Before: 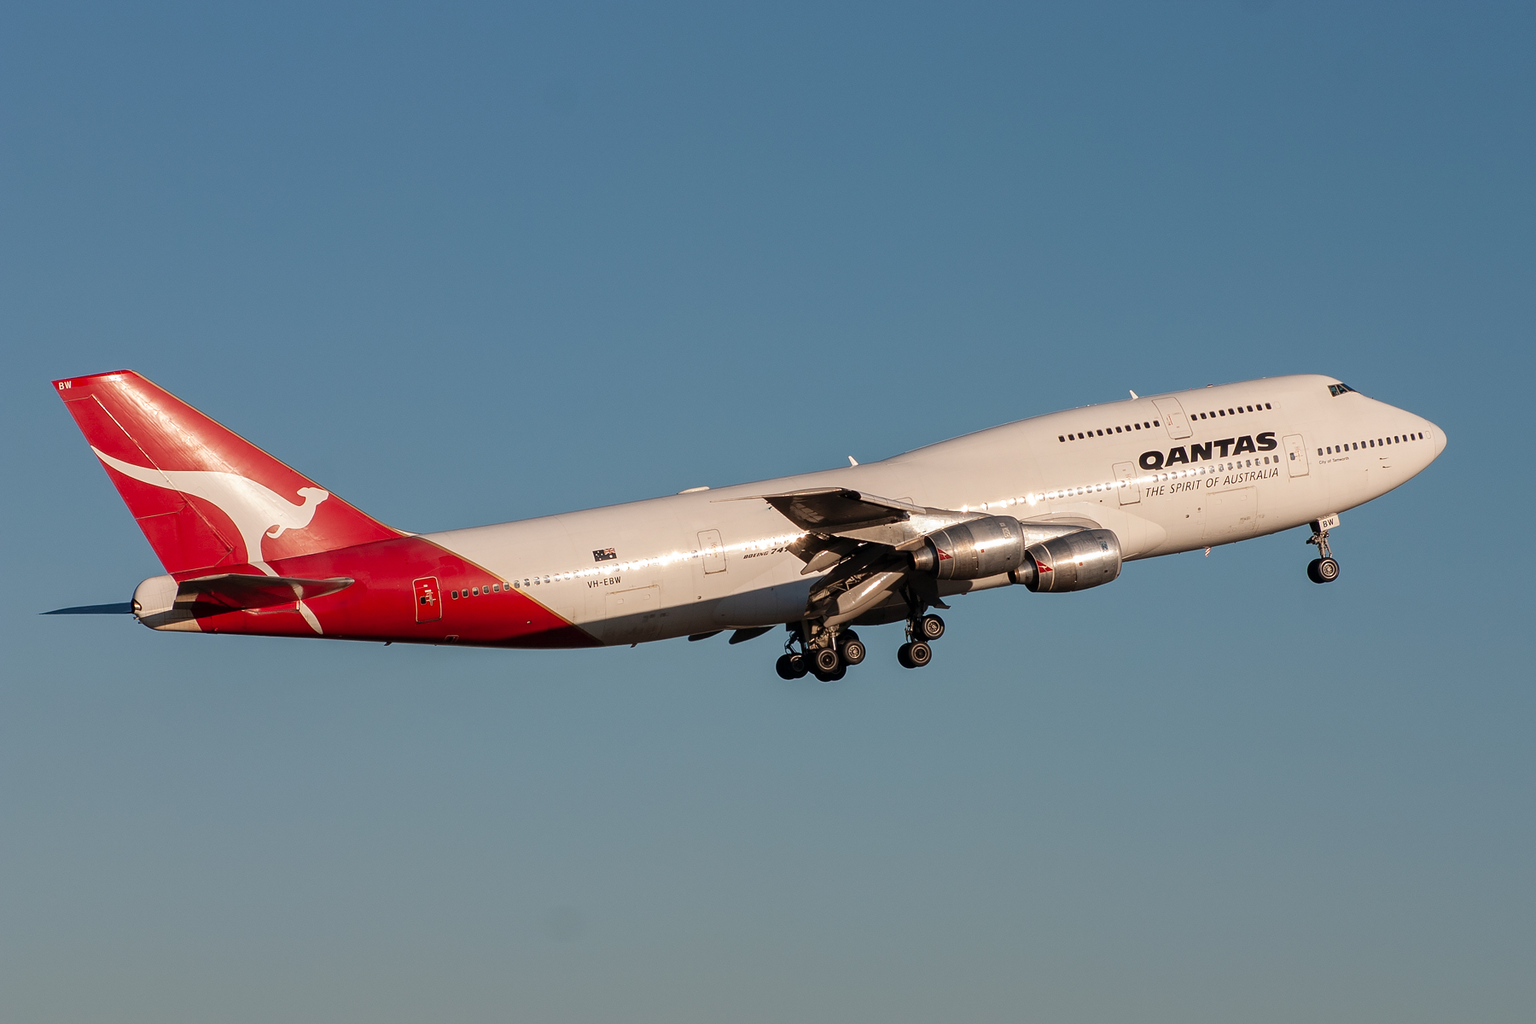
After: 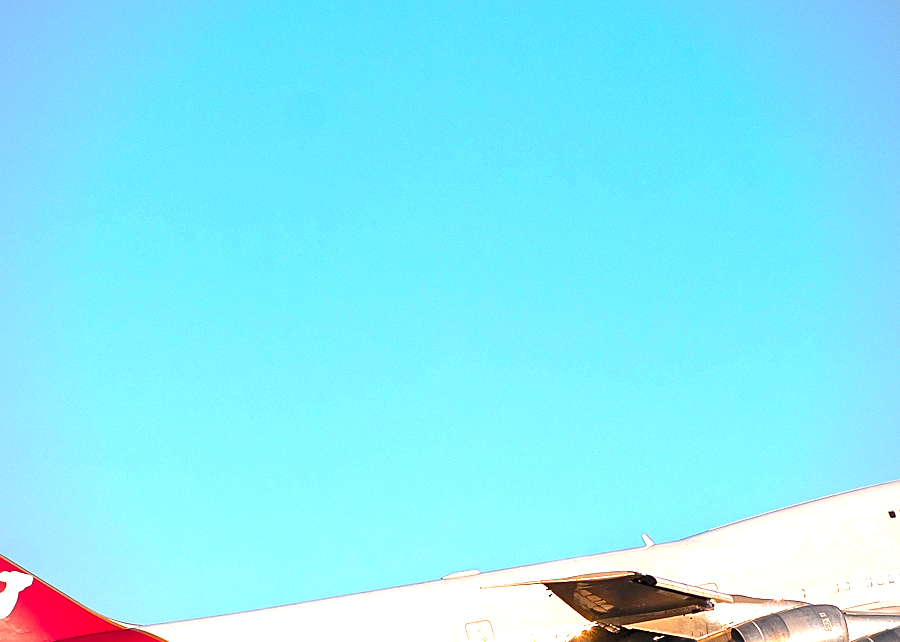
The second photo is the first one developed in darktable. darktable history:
crop: left 19.556%, right 30.401%, bottom 46.458%
color zones: curves: ch0 [(0.11, 0.396) (0.195, 0.36) (0.25, 0.5) (0.303, 0.412) (0.357, 0.544) (0.75, 0.5) (0.967, 0.328)]; ch1 [(0, 0.468) (0.112, 0.512) (0.202, 0.6) (0.25, 0.5) (0.307, 0.352) (0.357, 0.544) (0.75, 0.5) (0.963, 0.524)]
exposure: black level correction 0, exposure 1.975 EV, compensate exposure bias true, compensate highlight preservation false
color balance rgb: linear chroma grading › global chroma 15%, perceptual saturation grading › global saturation 30%
vignetting: fall-off radius 63.6%
tone equalizer: on, module defaults
sharpen: on, module defaults
white balance: red 0.983, blue 1.036
